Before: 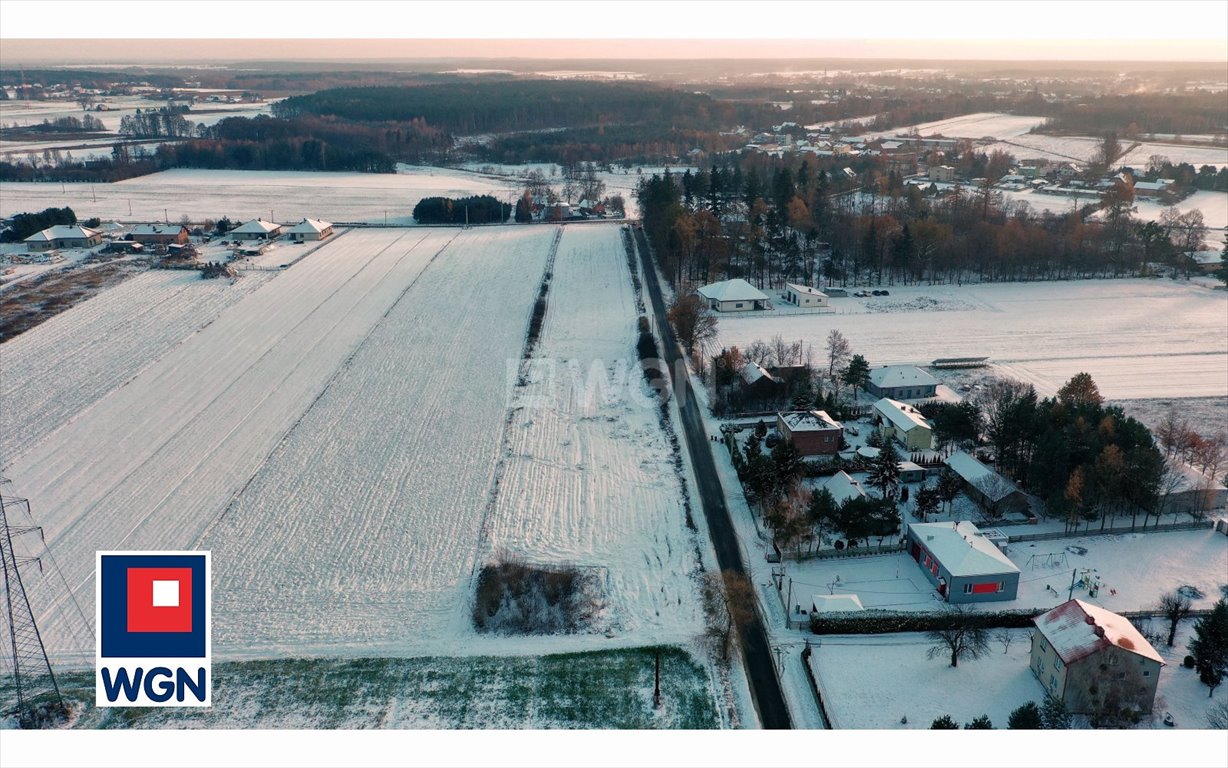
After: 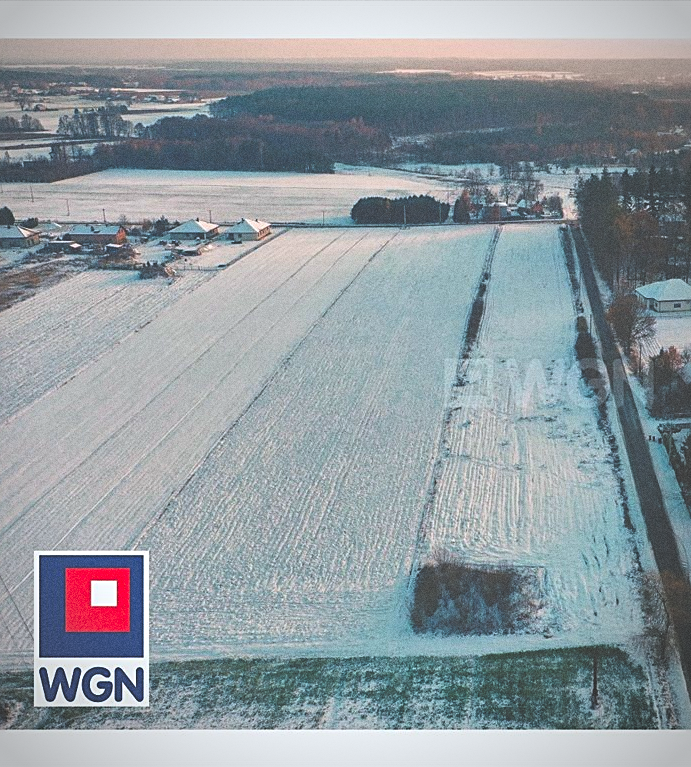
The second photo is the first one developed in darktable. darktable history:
crop: left 5.114%, right 38.589%
white balance: red 0.982, blue 1.018
exposure: black level correction -0.062, exposure -0.05 EV, compensate highlight preservation false
contrast brightness saturation: saturation 0.5
vignetting: on, module defaults
sharpen: on, module defaults
tone equalizer: on, module defaults
grain: coarseness 8.68 ISO, strength 31.94%
